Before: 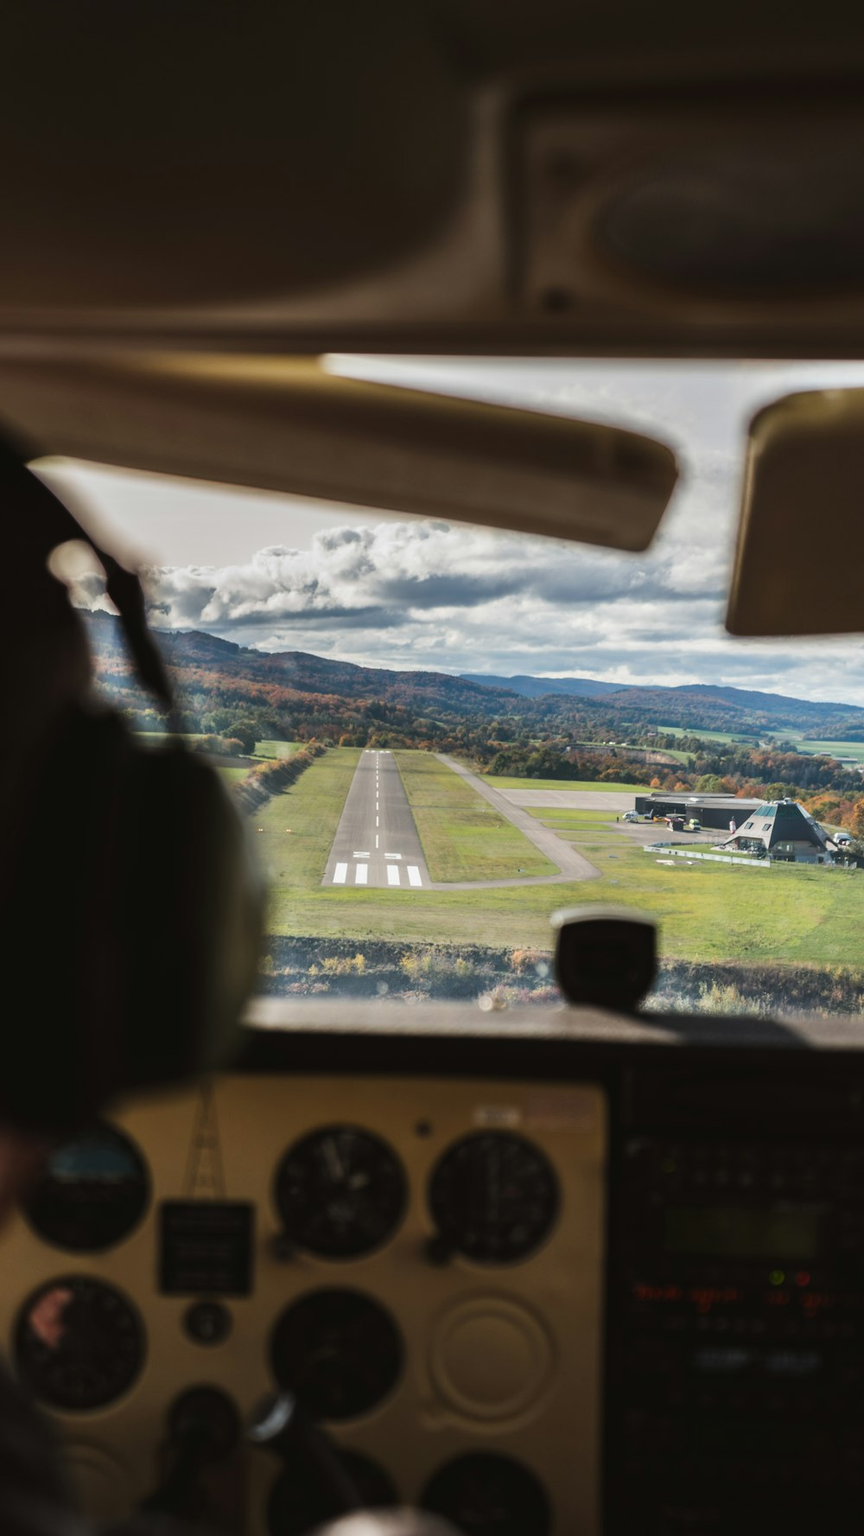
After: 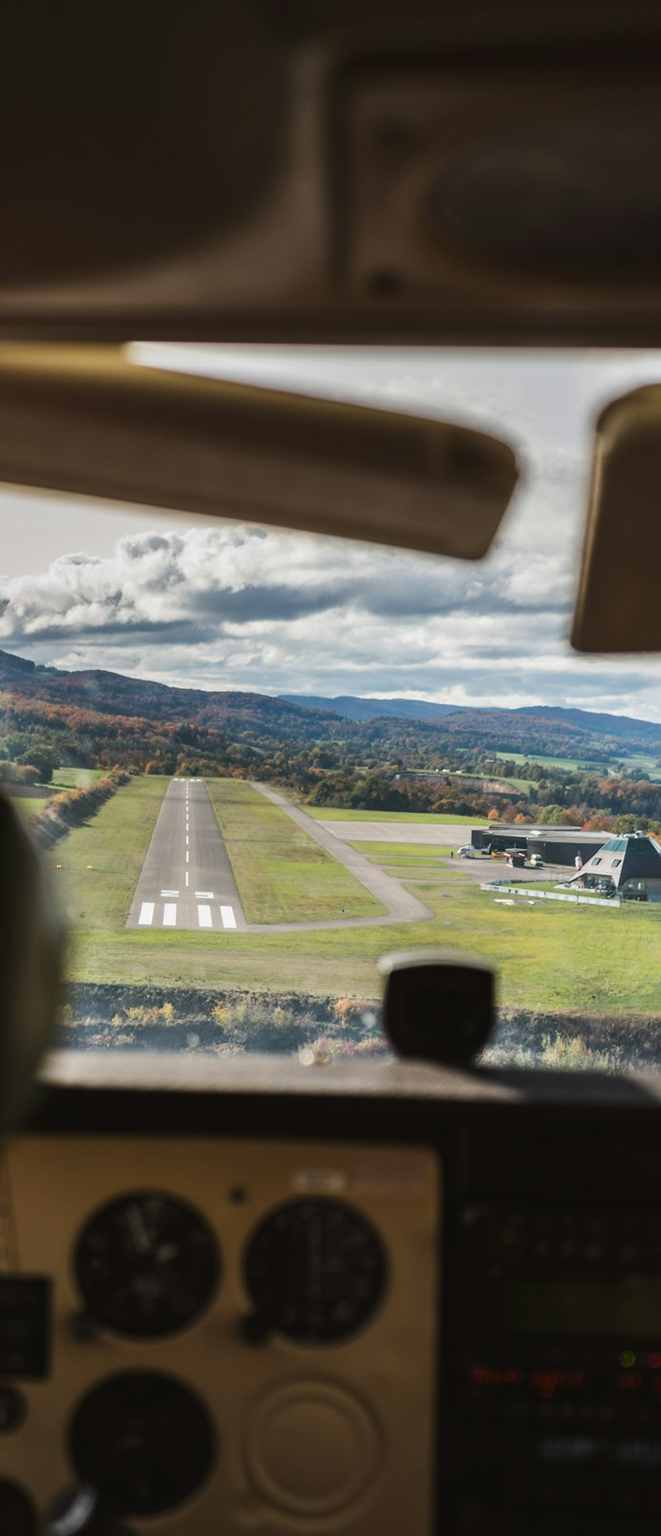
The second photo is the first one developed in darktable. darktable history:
crop and rotate: left 24.034%, top 2.838%, right 6.406%, bottom 6.299%
